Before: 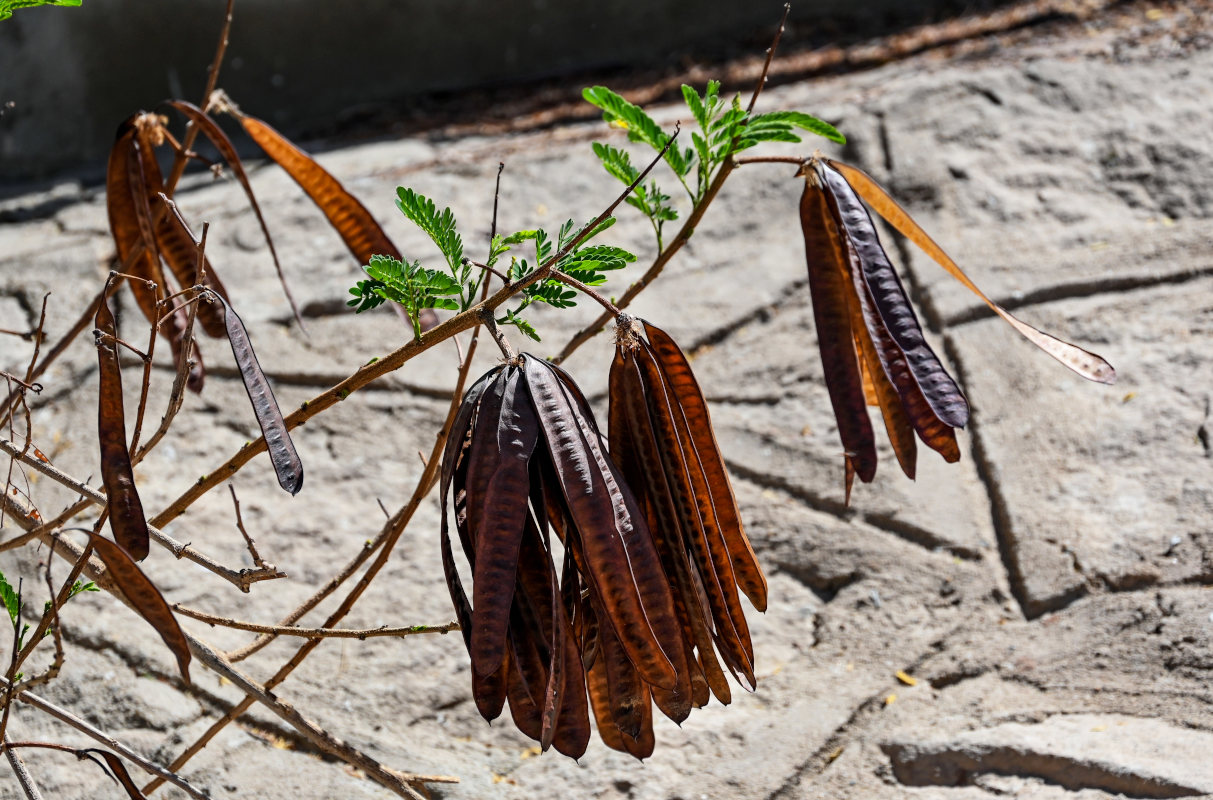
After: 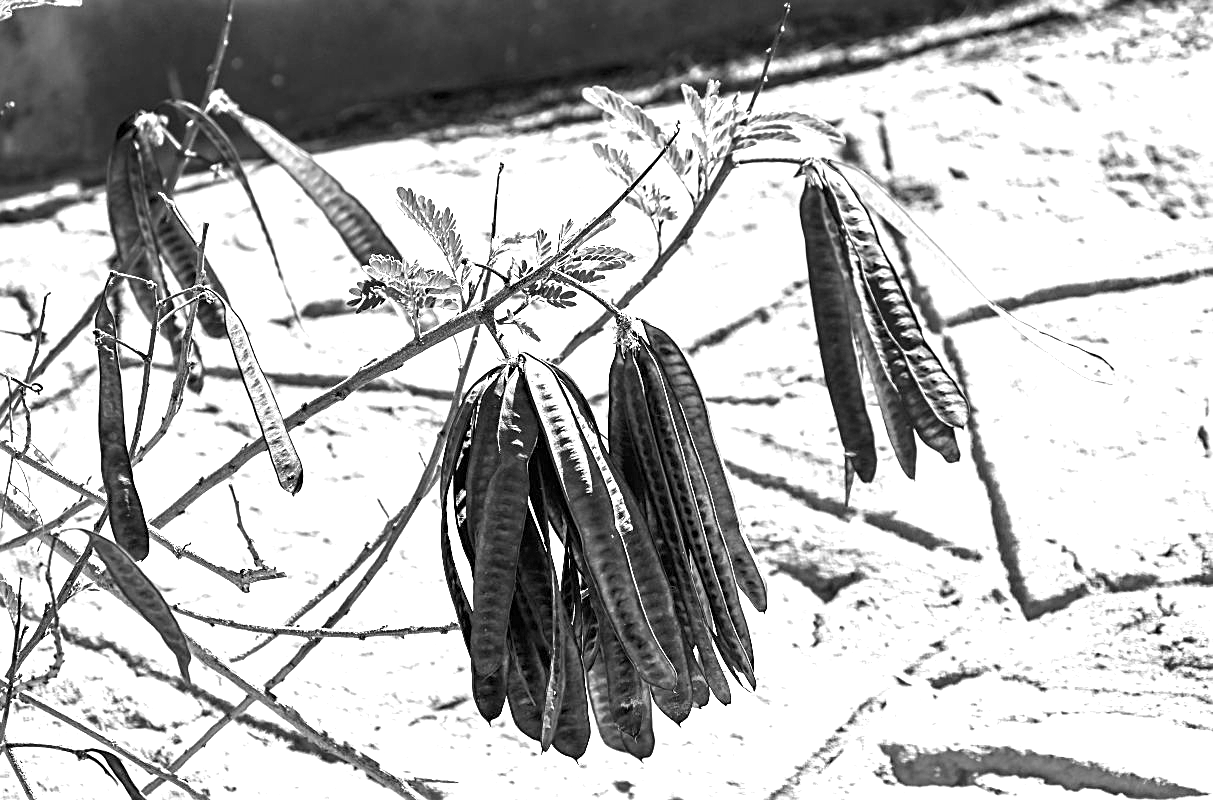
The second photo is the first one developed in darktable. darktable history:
tone equalizer: on, module defaults
monochrome: a -74.22, b 78.2
sharpen: on, module defaults
exposure: black level correction 0, exposure 1.9 EV, compensate highlight preservation false
